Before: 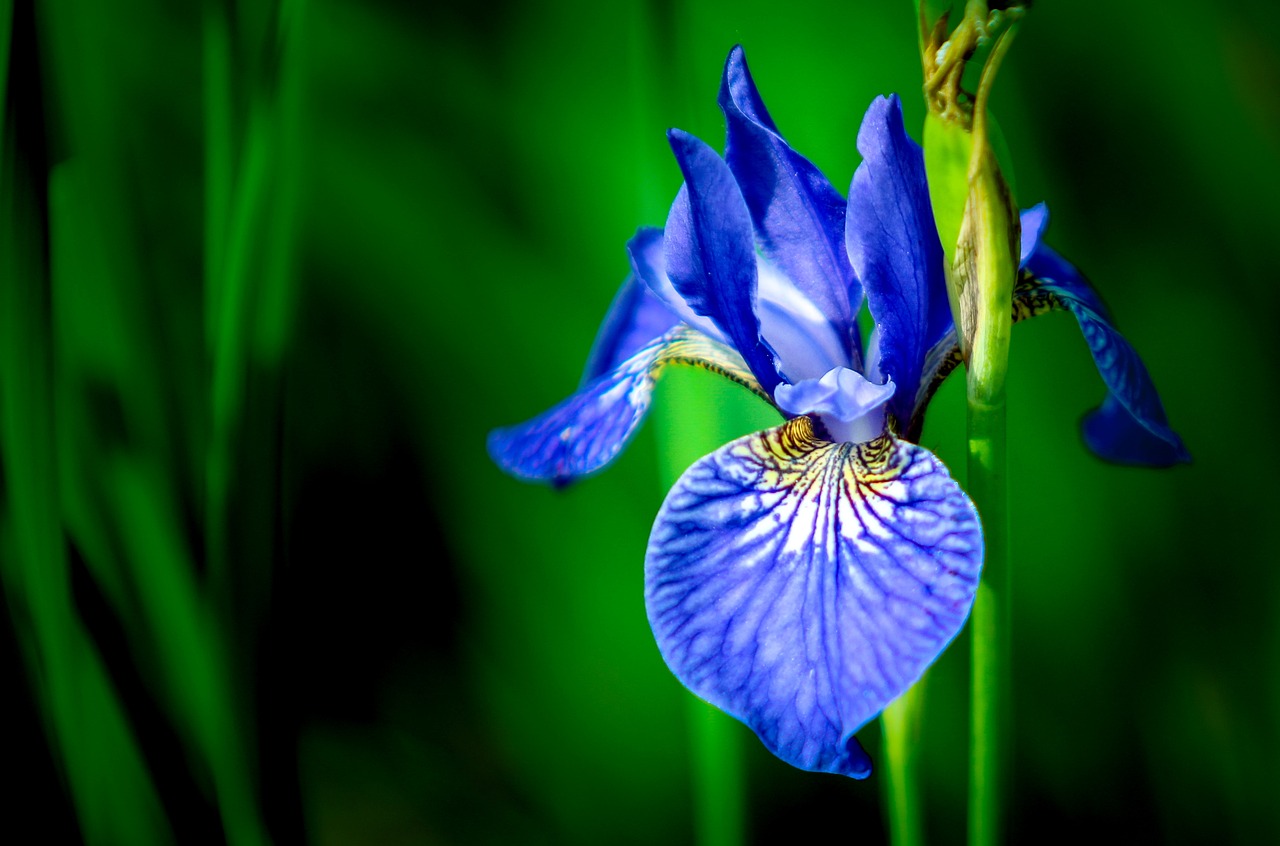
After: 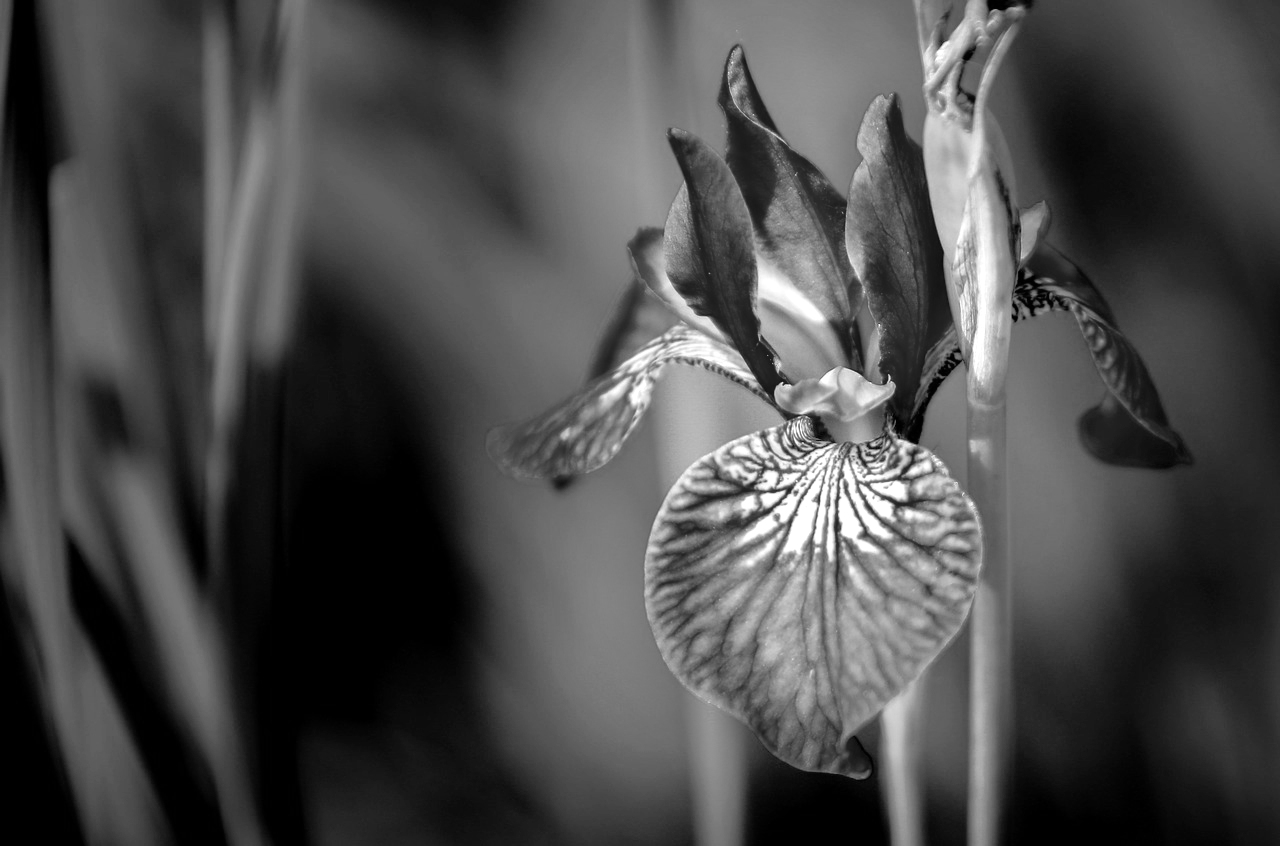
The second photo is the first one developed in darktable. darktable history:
color calibration: output gray [0.714, 0.278, 0, 0], illuminant same as pipeline (D50), adaptation none (bypass)
exposure: exposure 0.2 EV, compensate highlight preservation false
tone equalizer: -7 EV 0.15 EV, -6 EV 0.6 EV, -5 EV 1.15 EV, -4 EV 1.33 EV, -3 EV 1.15 EV, -2 EV 0.6 EV, -1 EV 0.15 EV, mask exposure compensation -0.5 EV
